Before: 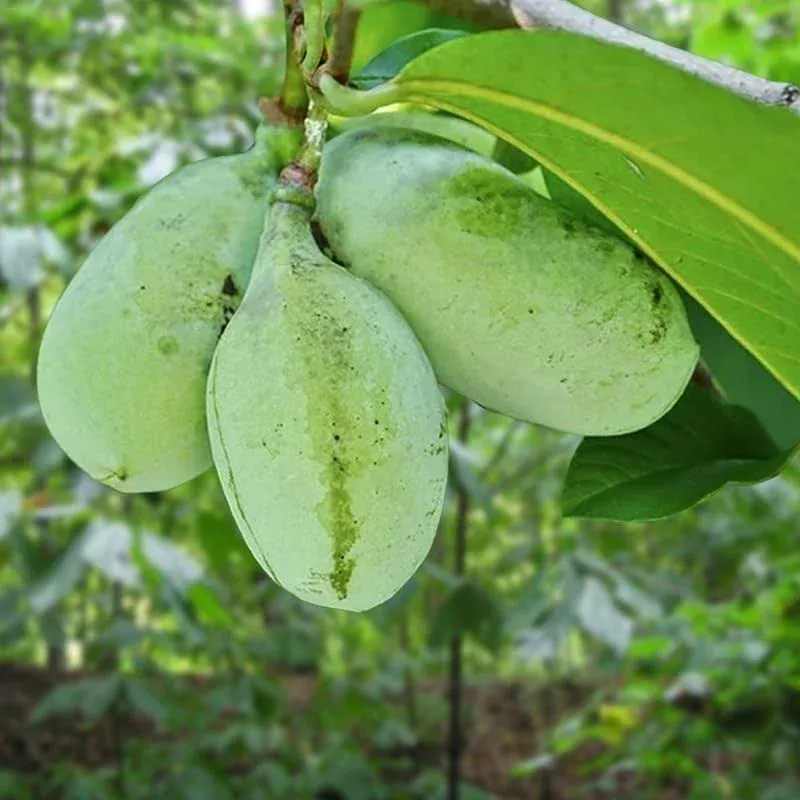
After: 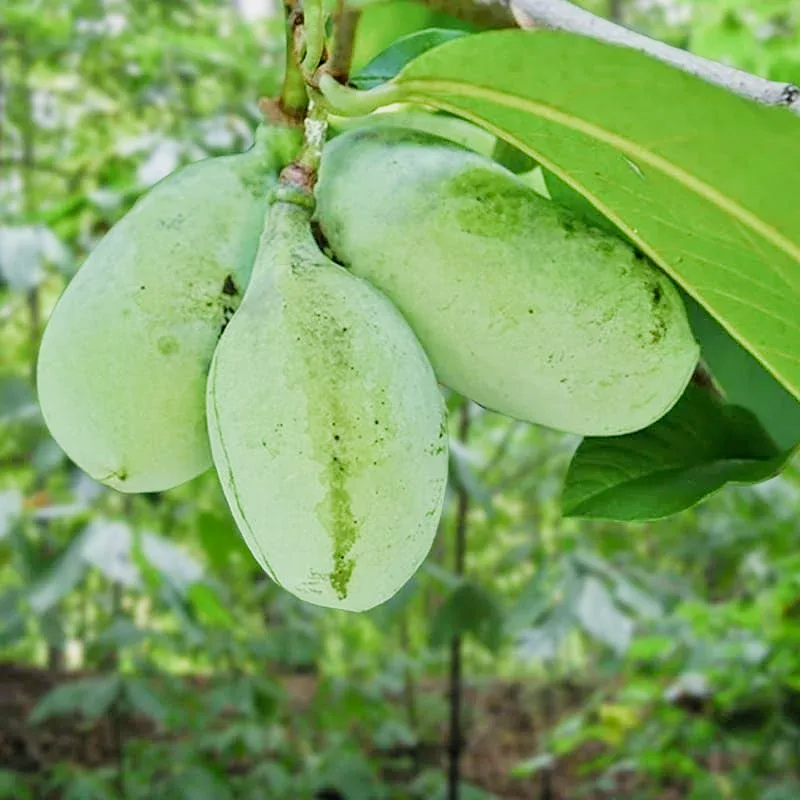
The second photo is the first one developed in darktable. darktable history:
filmic rgb: middle gray luminance 18.42%, black relative exposure -11.25 EV, white relative exposure 3.75 EV, threshold 6 EV, target black luminance 0%, hardness 5.87, latitude 57.4%, contrast 0.963, shadows ↔ highlights balance 49.98%, add noise in highlights 0, preserve chrominance luminance Y, color science v3 (2019), use custom middle-gray values true, iterations of high-quality reconstruction 0, contrast in highlights soft, enable highlight reconstruction true
levels: levels [0, 0.435, 0.917]
